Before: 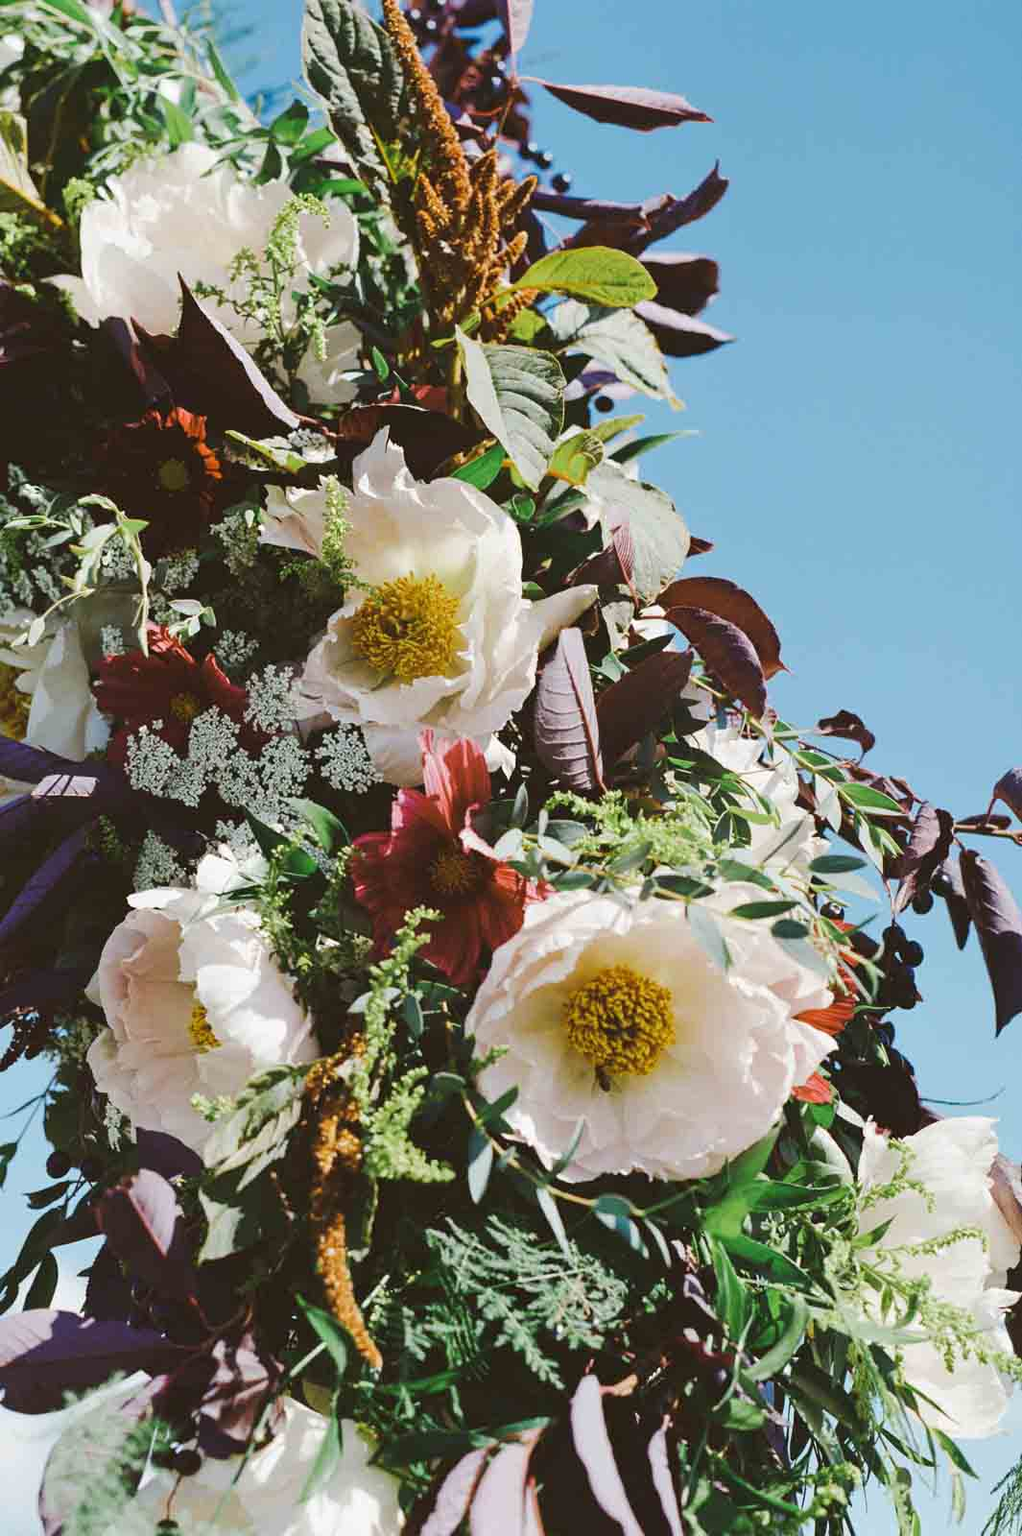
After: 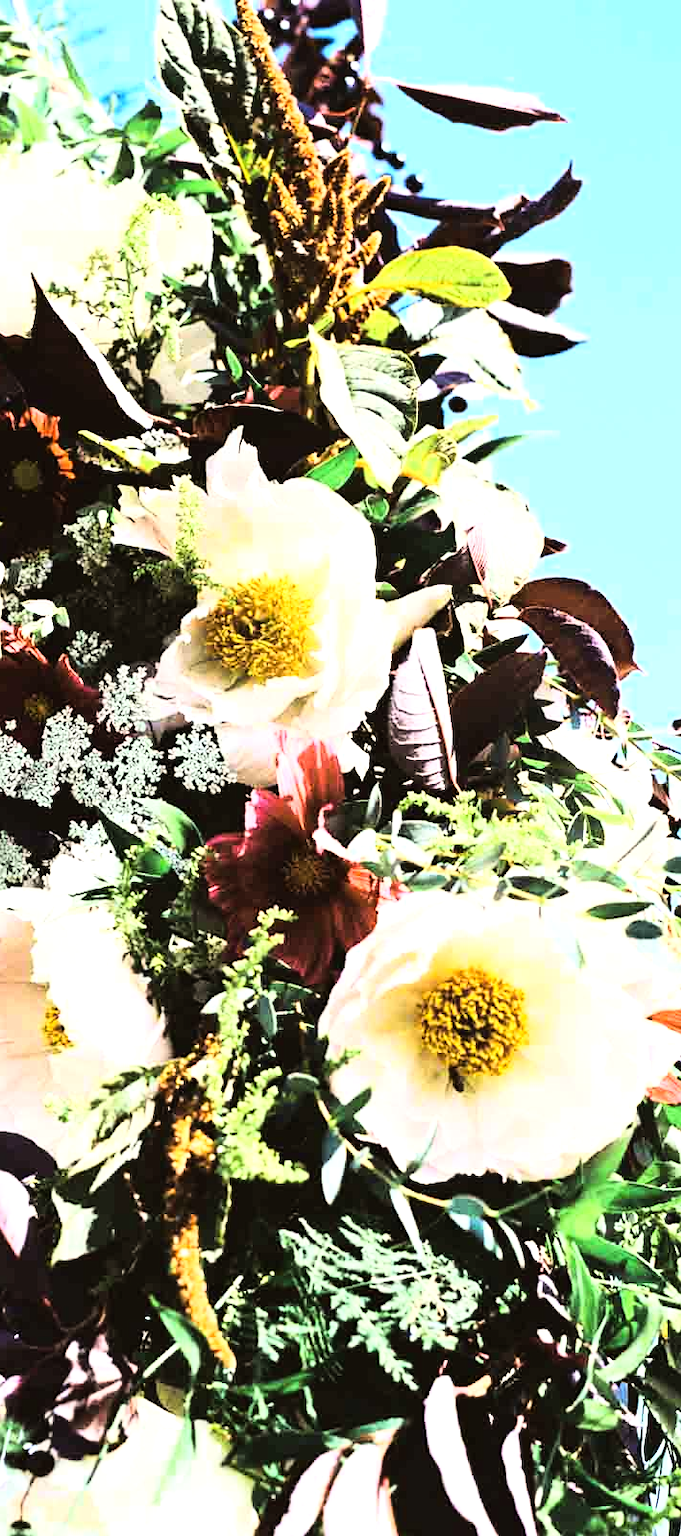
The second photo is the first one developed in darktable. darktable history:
rgb curve: curves: ch0 [(0, 0) (0.21, 0.15) (0.24, 0.21) (0.5, 0.75) (0.75, 0.96) (0.89, 0.99) (1, 1)]; ch1 [(0, 0.02) (0.21, 0.13) (0.25, 0.2) (0.5, 0.67) (0.75, 0.9) (0.89, 0.97) (1, 1)]; ch2 [(0, 0.02) (0.21, 0.13) (0.25, 0.2) (0.5, 0.67) (0.75, 0.9) (0.89, 0.97) (1, 1)], compensate middle gray true
crop and rotate: left 14.436%, right 18.898%
levels: levels [0, 0.474, 0.947]
